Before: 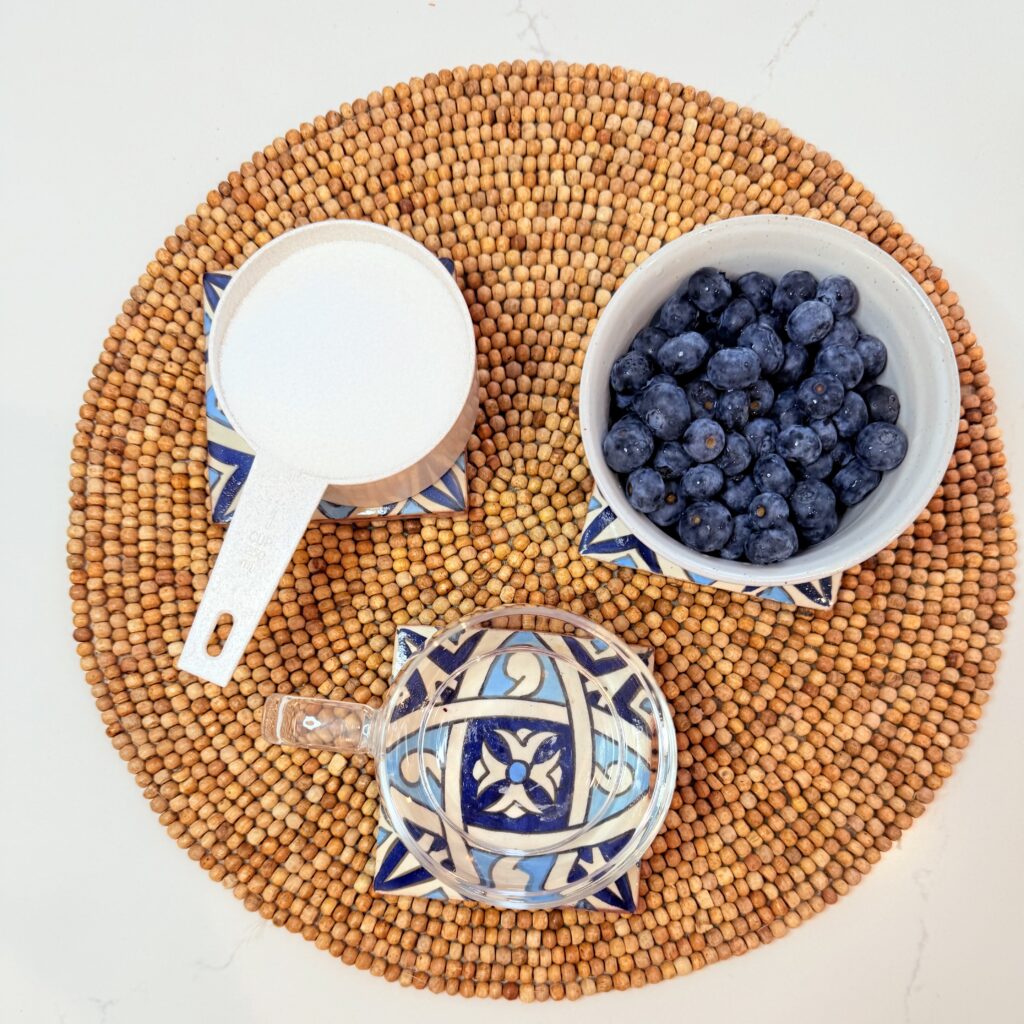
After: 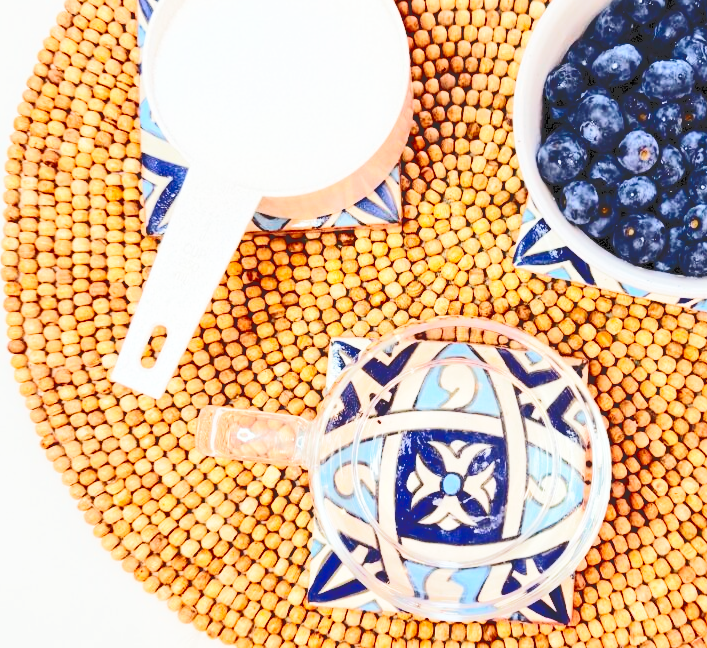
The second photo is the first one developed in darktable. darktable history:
base curve: curves: ch0 [(0, 0) (0.028, 0.03) (0.121, 0.232) (0.46, 0.748) (0.859, 0.968) (1, 1)], preserve colors none
crop: left 6.481%, top 28.136%, right 24.393%, bottom 8.552%
velvia: strength 14.41%
tone curve: curves: ch0 [(0, 0) (0.003, 0.184) (0.011, 0.184) (0.025, 0.189) (0.044, 0.192) (0.069, 0.194) (0.1, 0.2) (0.136, 0.202) (0.177, 0.206) (0.224, 0.214) (0.277, 0.243) (0.335, 0.297) (0.399, 0.39) (0.468, 0.508) (0.543, 0.653) (0.623, 0.754) (0.709, 0.834) (0.801, 0.887) (0.898, 0.925) (1, 1)], color space Lab, independent channels, preserve colors none
